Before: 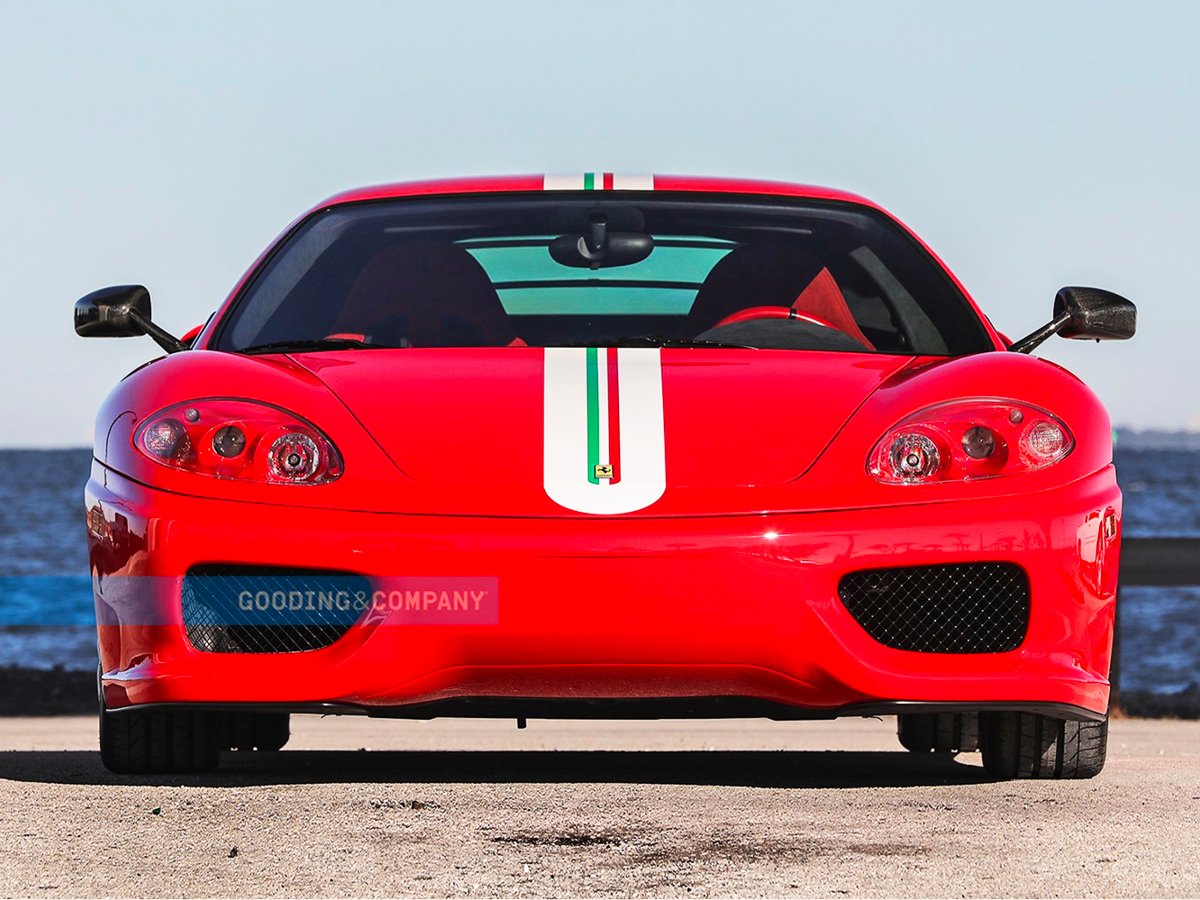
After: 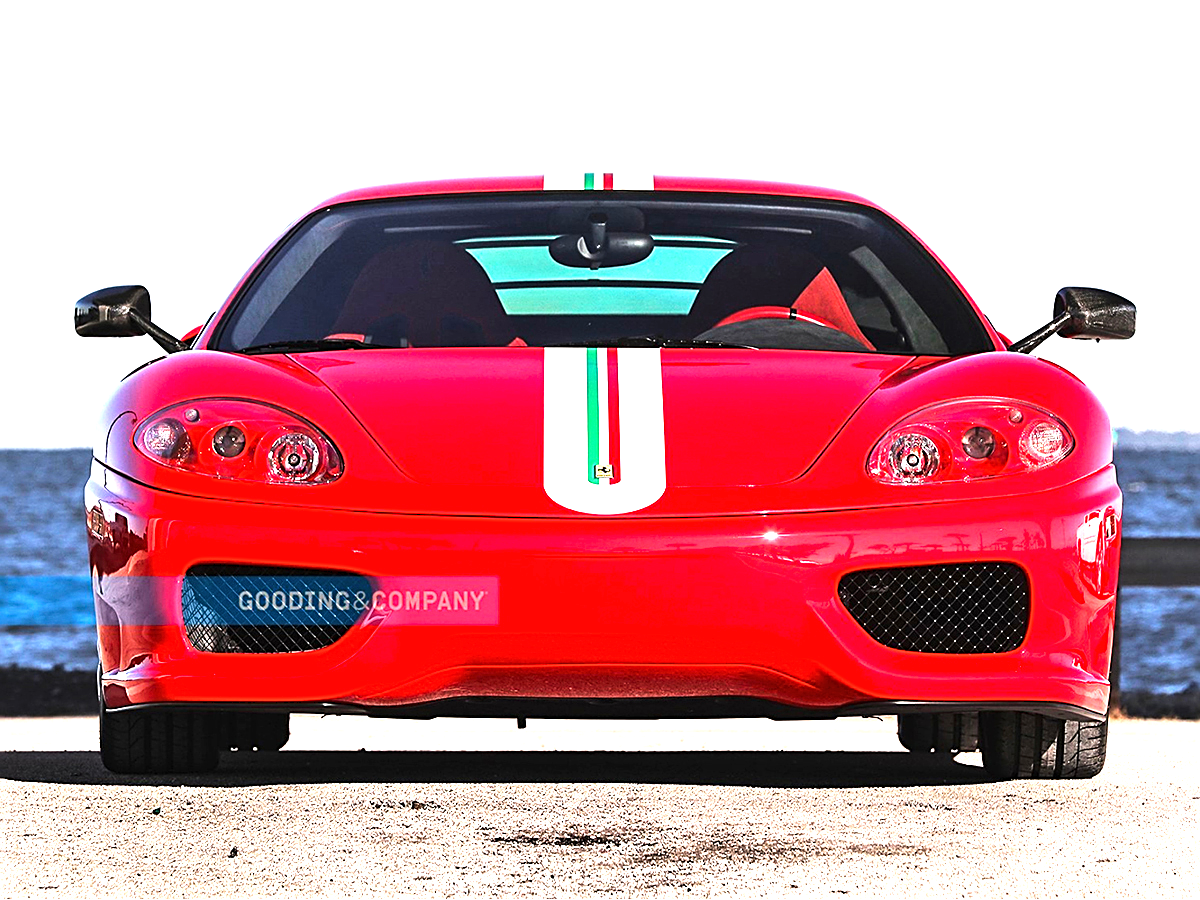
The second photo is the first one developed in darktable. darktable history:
levels: mode automatic, gray 50.8%
sharpen: on, module defaults
tone equalizer: -8 EV -0.417 EV, -7 EV -0.389 EV, -6 EV -0.333 EV, -5 EV -0.222 EV, -3 EV 0.222 EV, -2 EV 0.333 EV, -1 EV 0.389 EV, +0 EV 0.417 EV, edges refinement/feathering 500, mask exposure compensation -1.57 EV, preserve details no
exposure: black level correction 0, exposure 0.9 EV, compensate highlight preservation false
